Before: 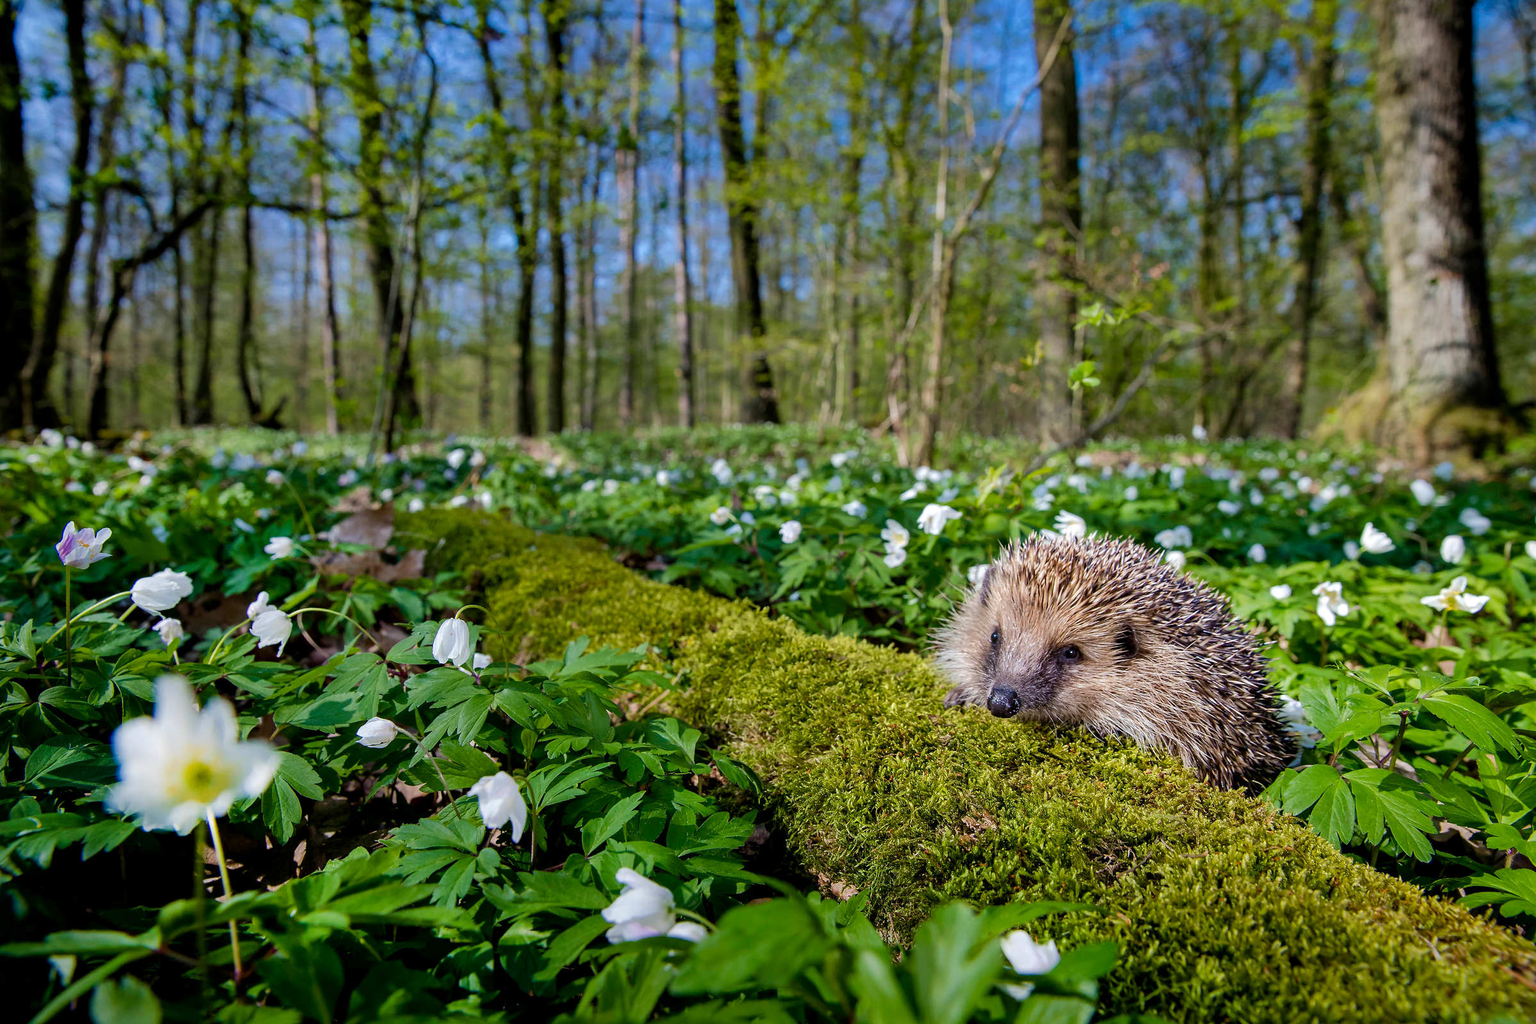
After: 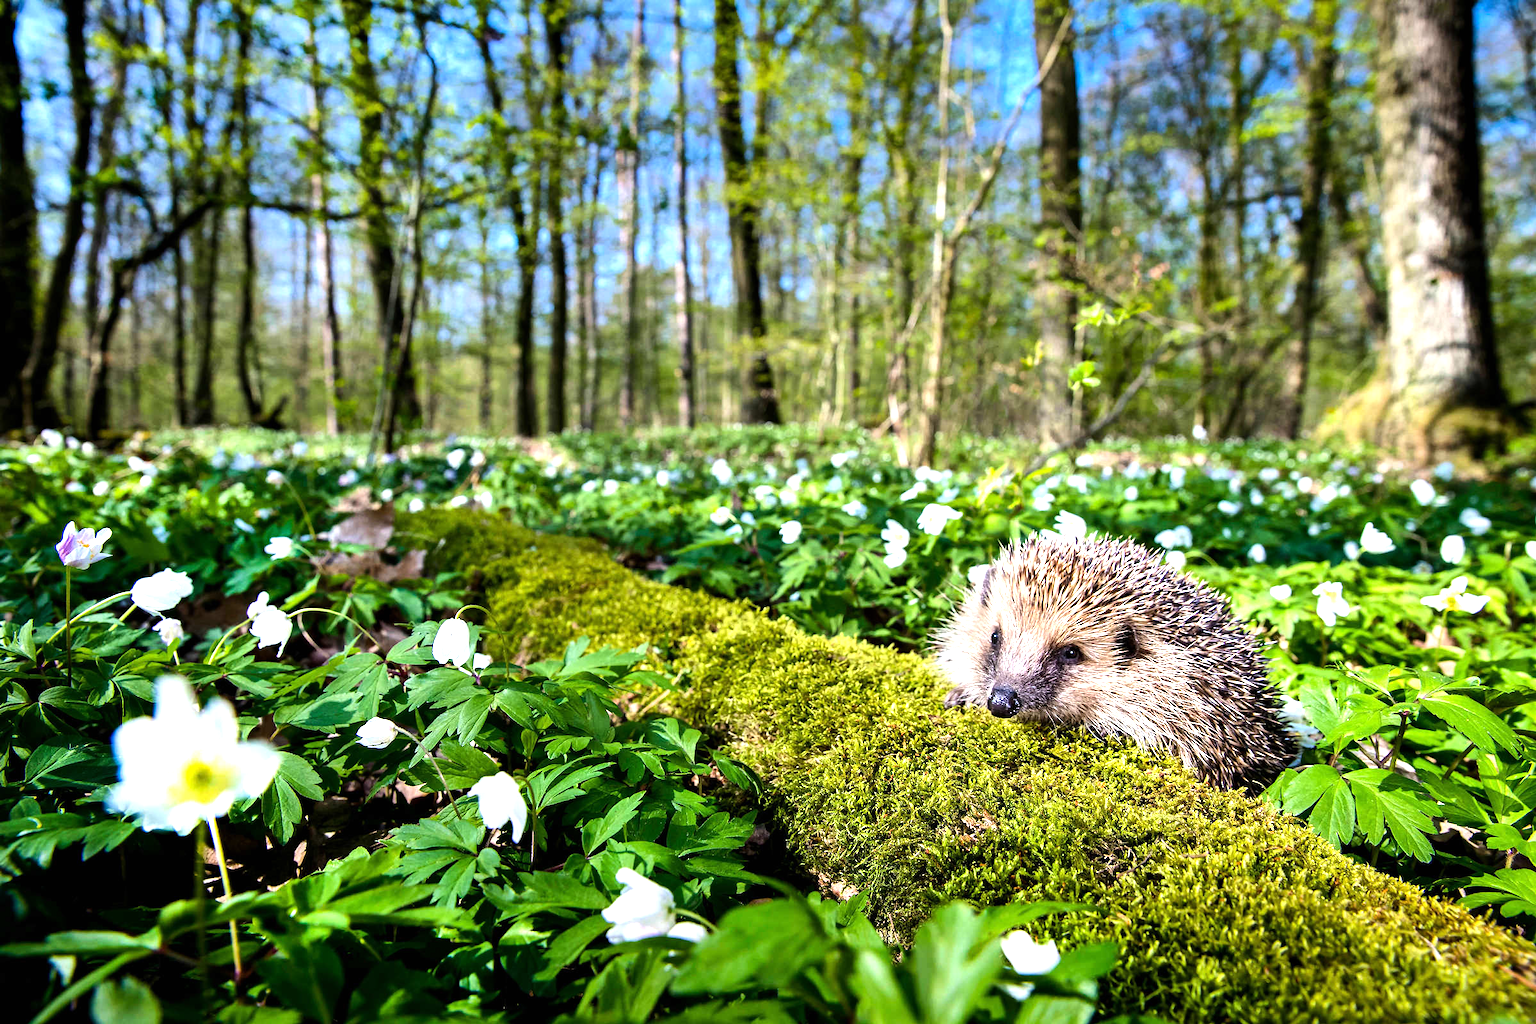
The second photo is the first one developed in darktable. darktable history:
tone equalizer: -8 EV -0.75 EV, -7 EV -0.7 EV, -6 EV -0.6 EV, -5 EV -0.4 EV, -3 EV 0.4 EV, -2 EV 0.6 EV, -1 EV 0.7 EV, +0 EV 0.75 EV, edges refinement/feathering 500, mask exposure compensation -1.57 EV, preserve details no
exposure: black level correction 0, exposure 0.7 EV, compensate exposure bias true, compensate highlight preservation false
